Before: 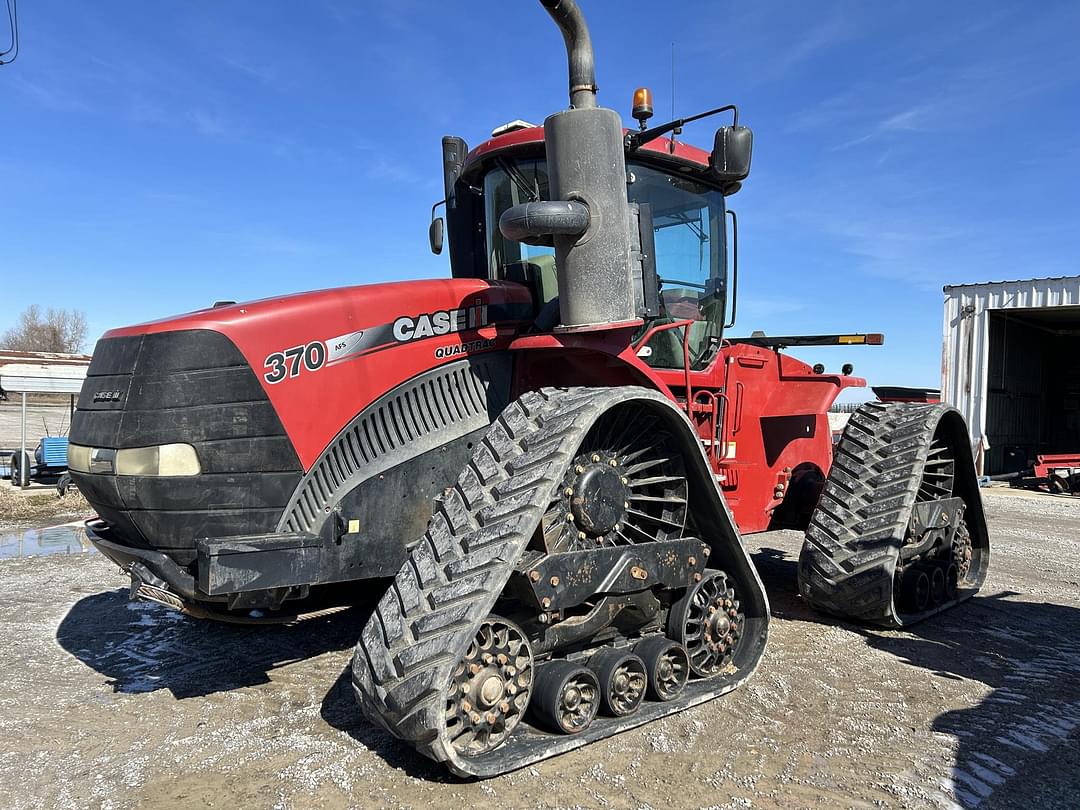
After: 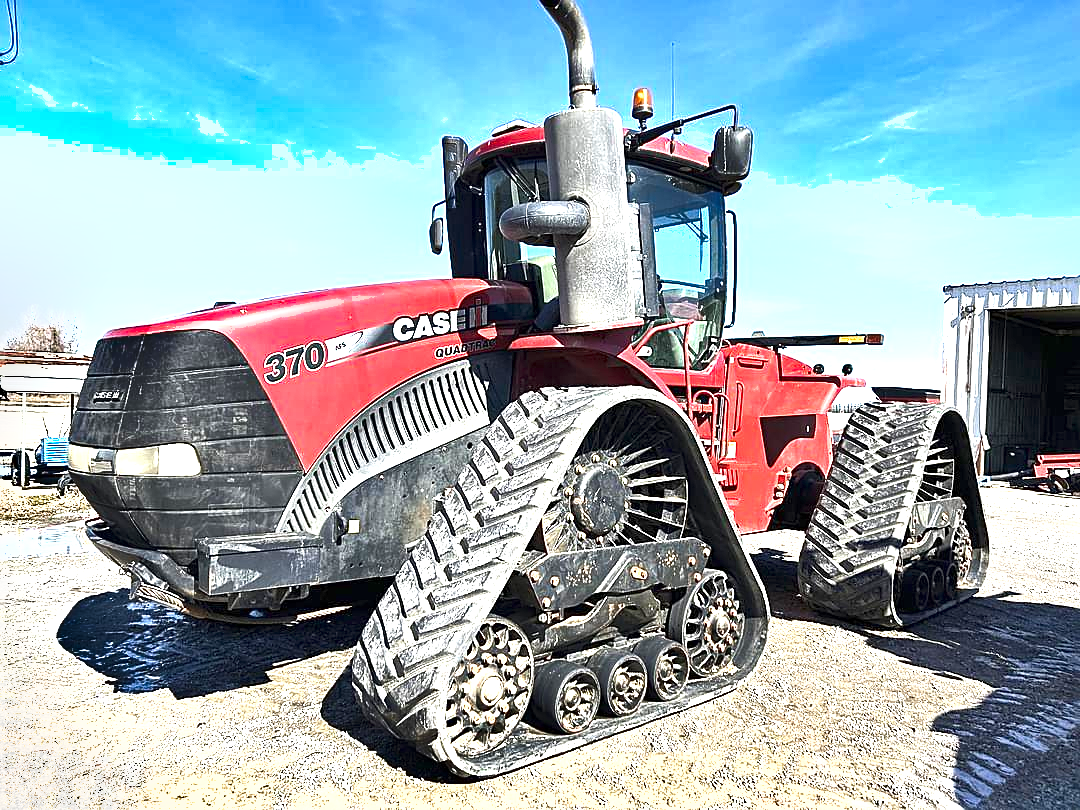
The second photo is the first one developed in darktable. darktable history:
shadows and highlights: low approximation 0.01, soften with gaussian
exposure: black level correction 0, exposure 1.743 EV, compensate highlight preservation false
sharpen: on, module defaults
